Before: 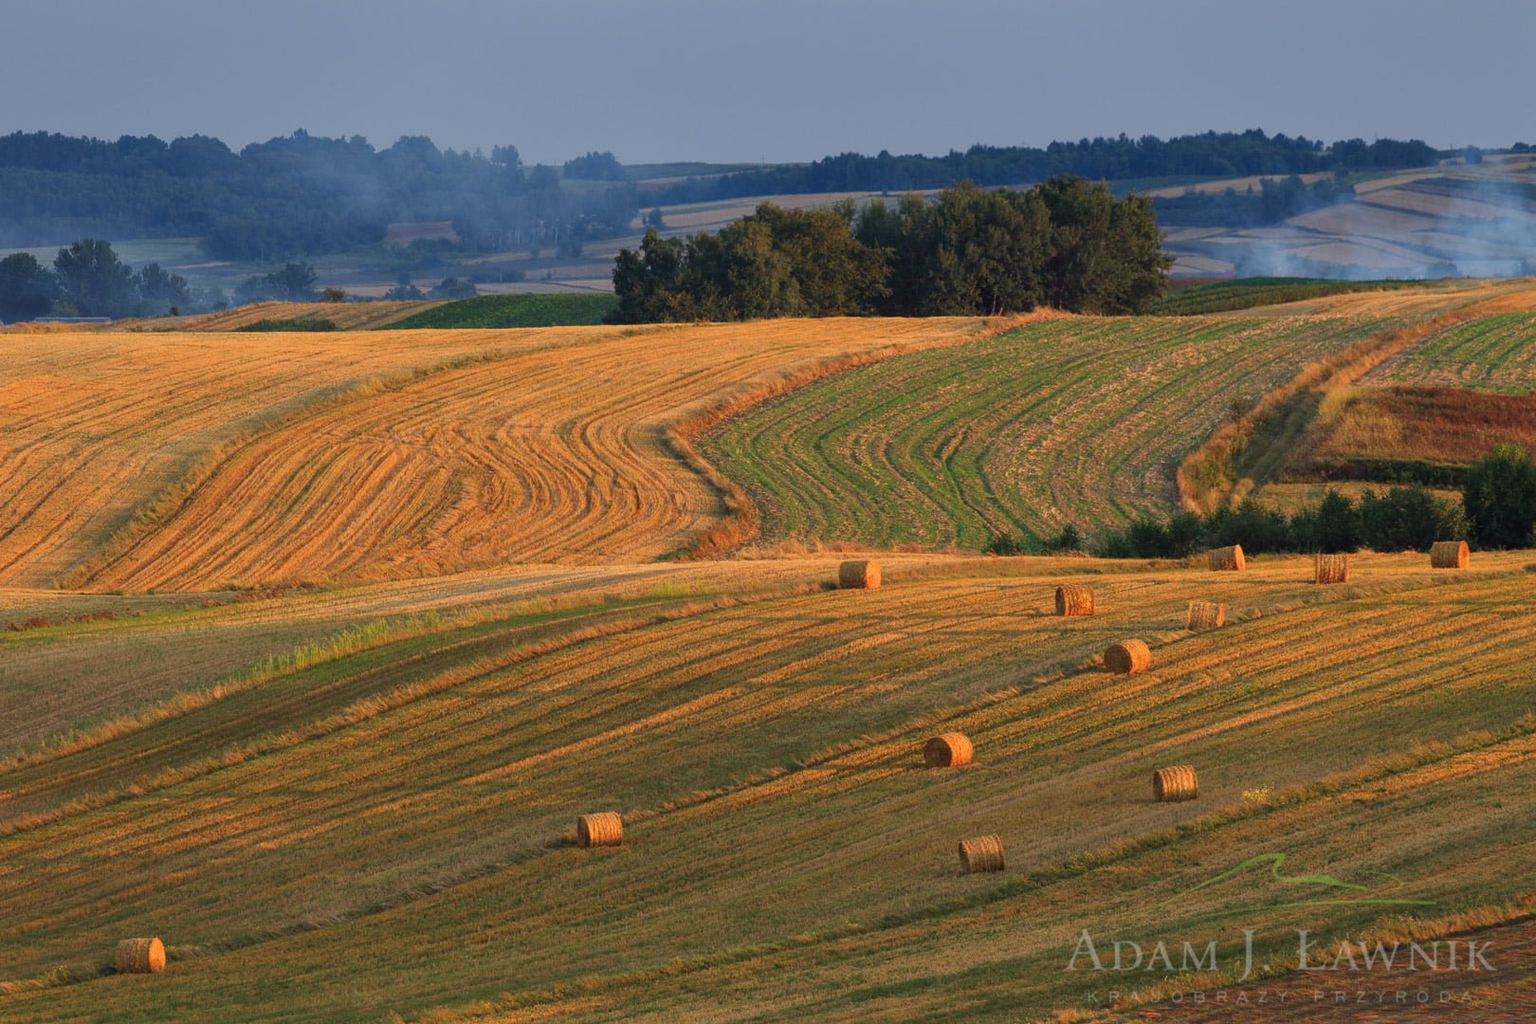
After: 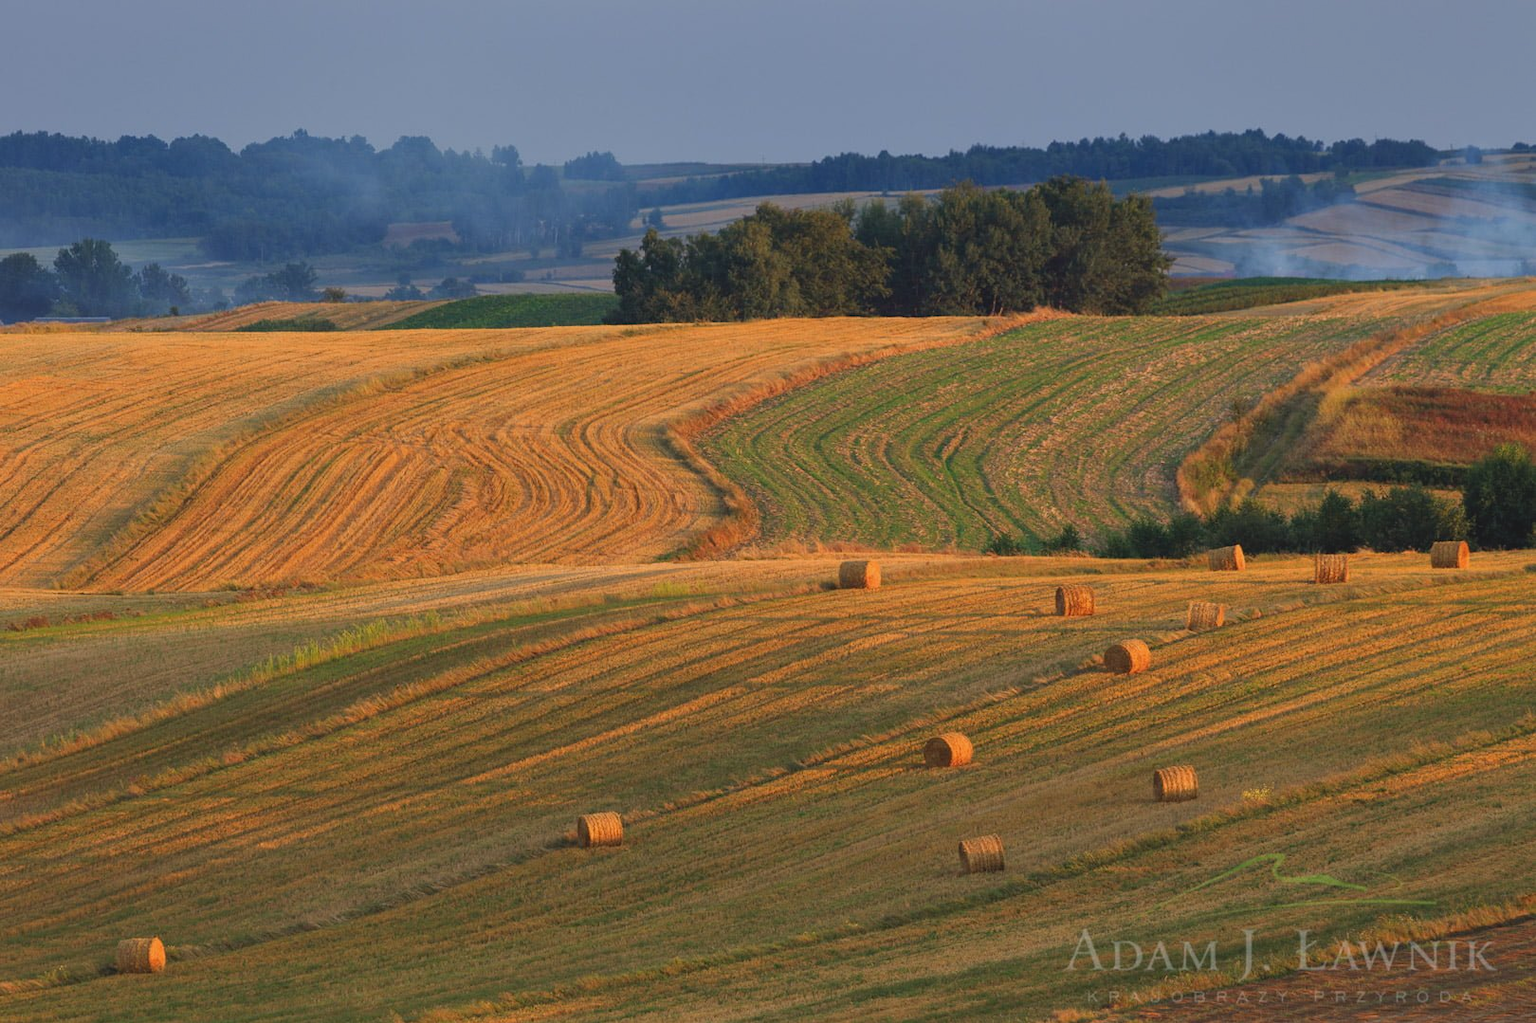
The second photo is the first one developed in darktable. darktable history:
crop: bottom 0.053%
contrast brightness saturation: contrast -0.126
